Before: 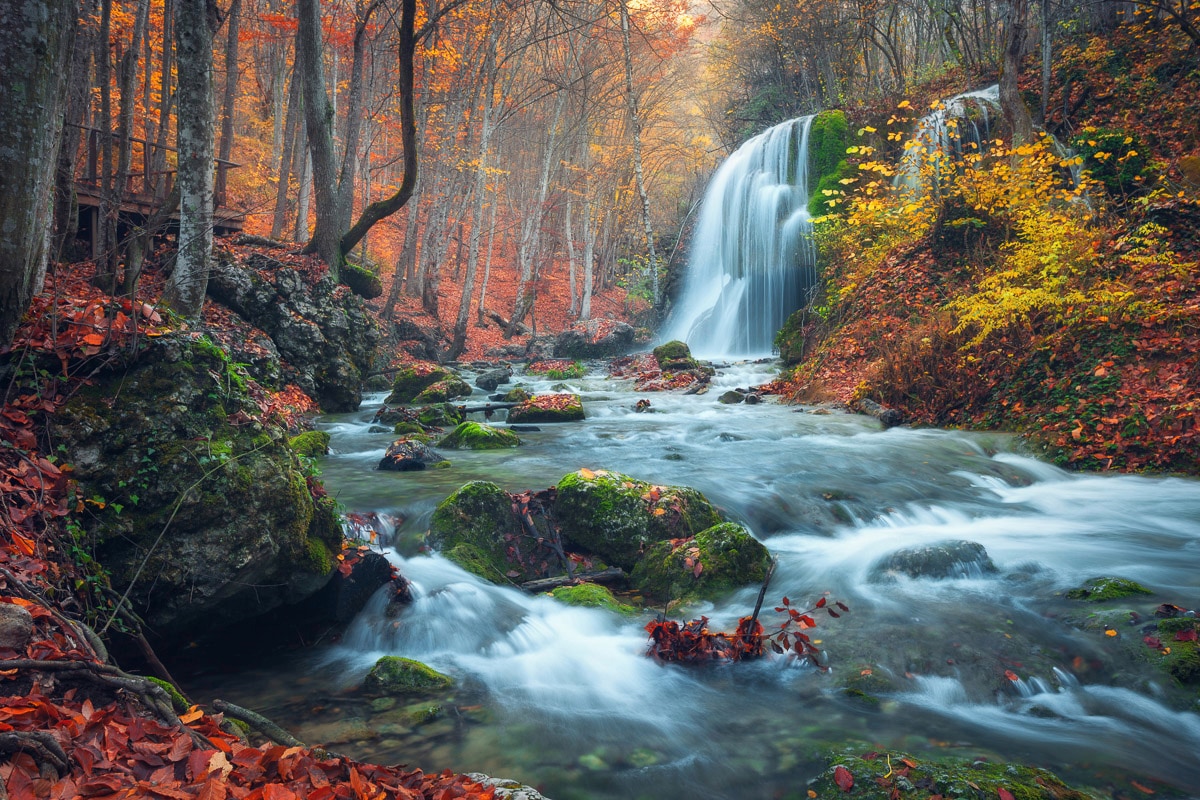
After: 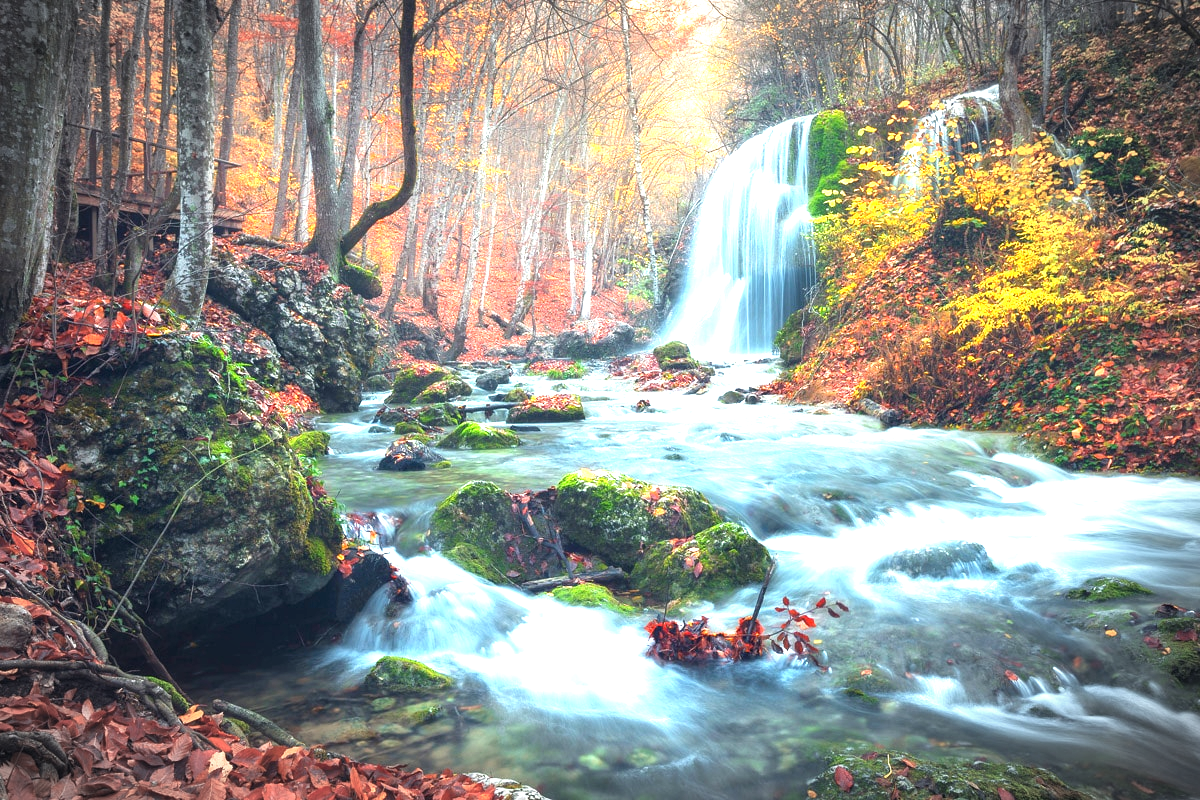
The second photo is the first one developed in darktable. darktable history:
vignetting: fall-off start 79.43%, saturation -0.649, width/height ratio 1.327, unbound false
exposure: black level correction 0, exposure 1.55 EV, compensate exposure bias true, compensate highlight preservation false
